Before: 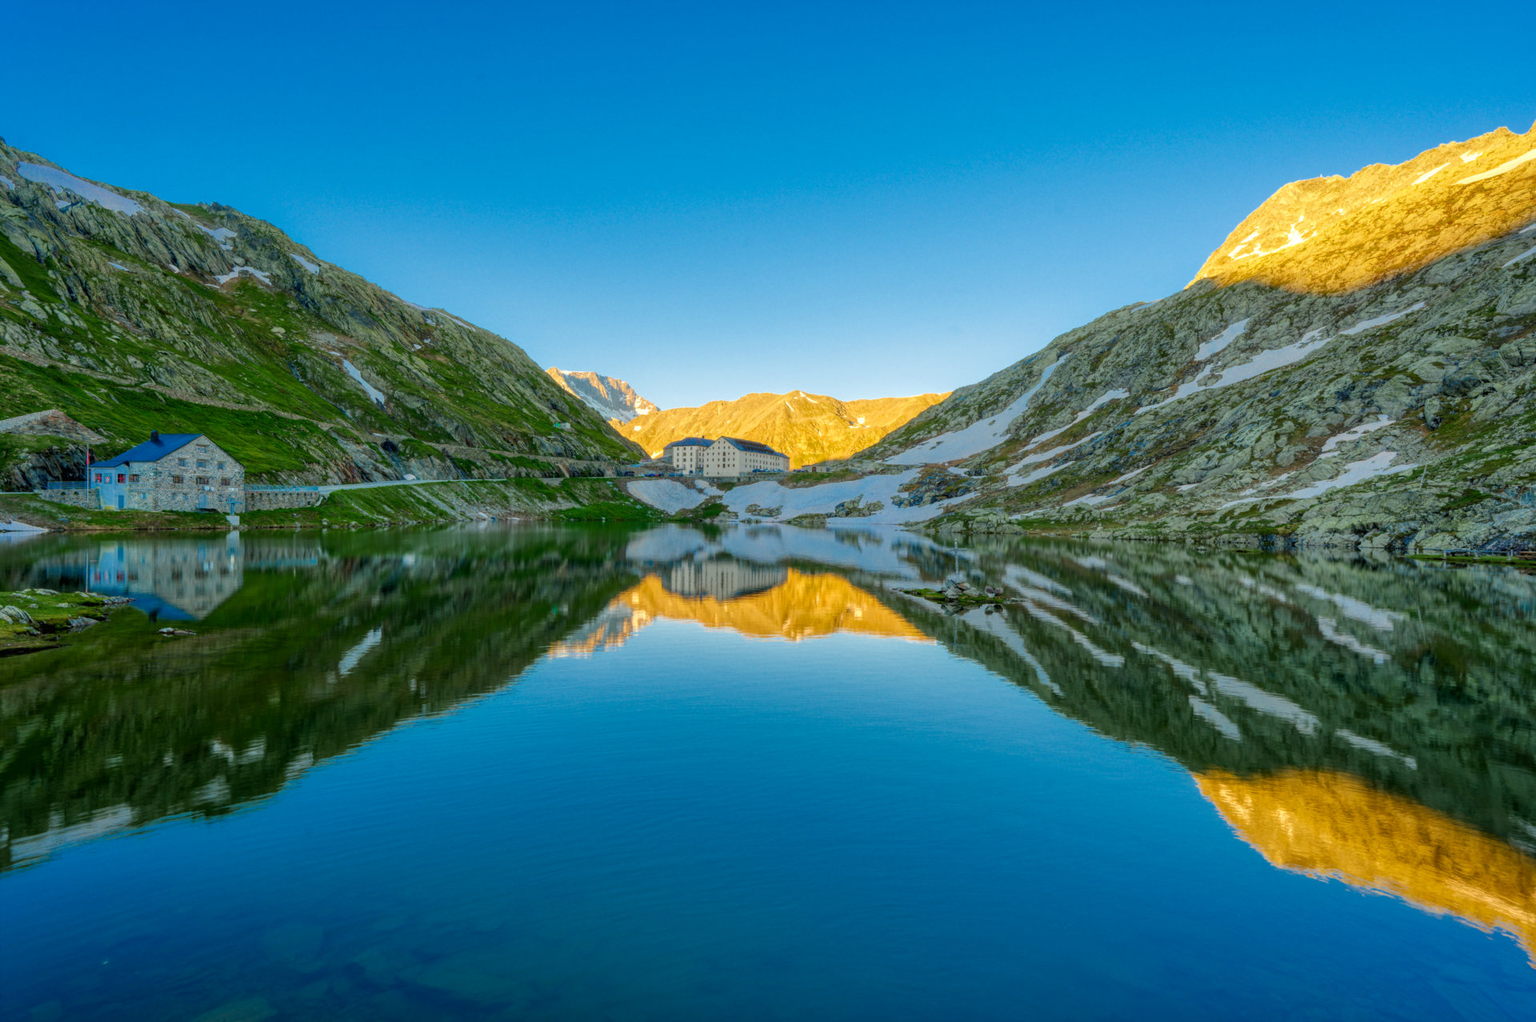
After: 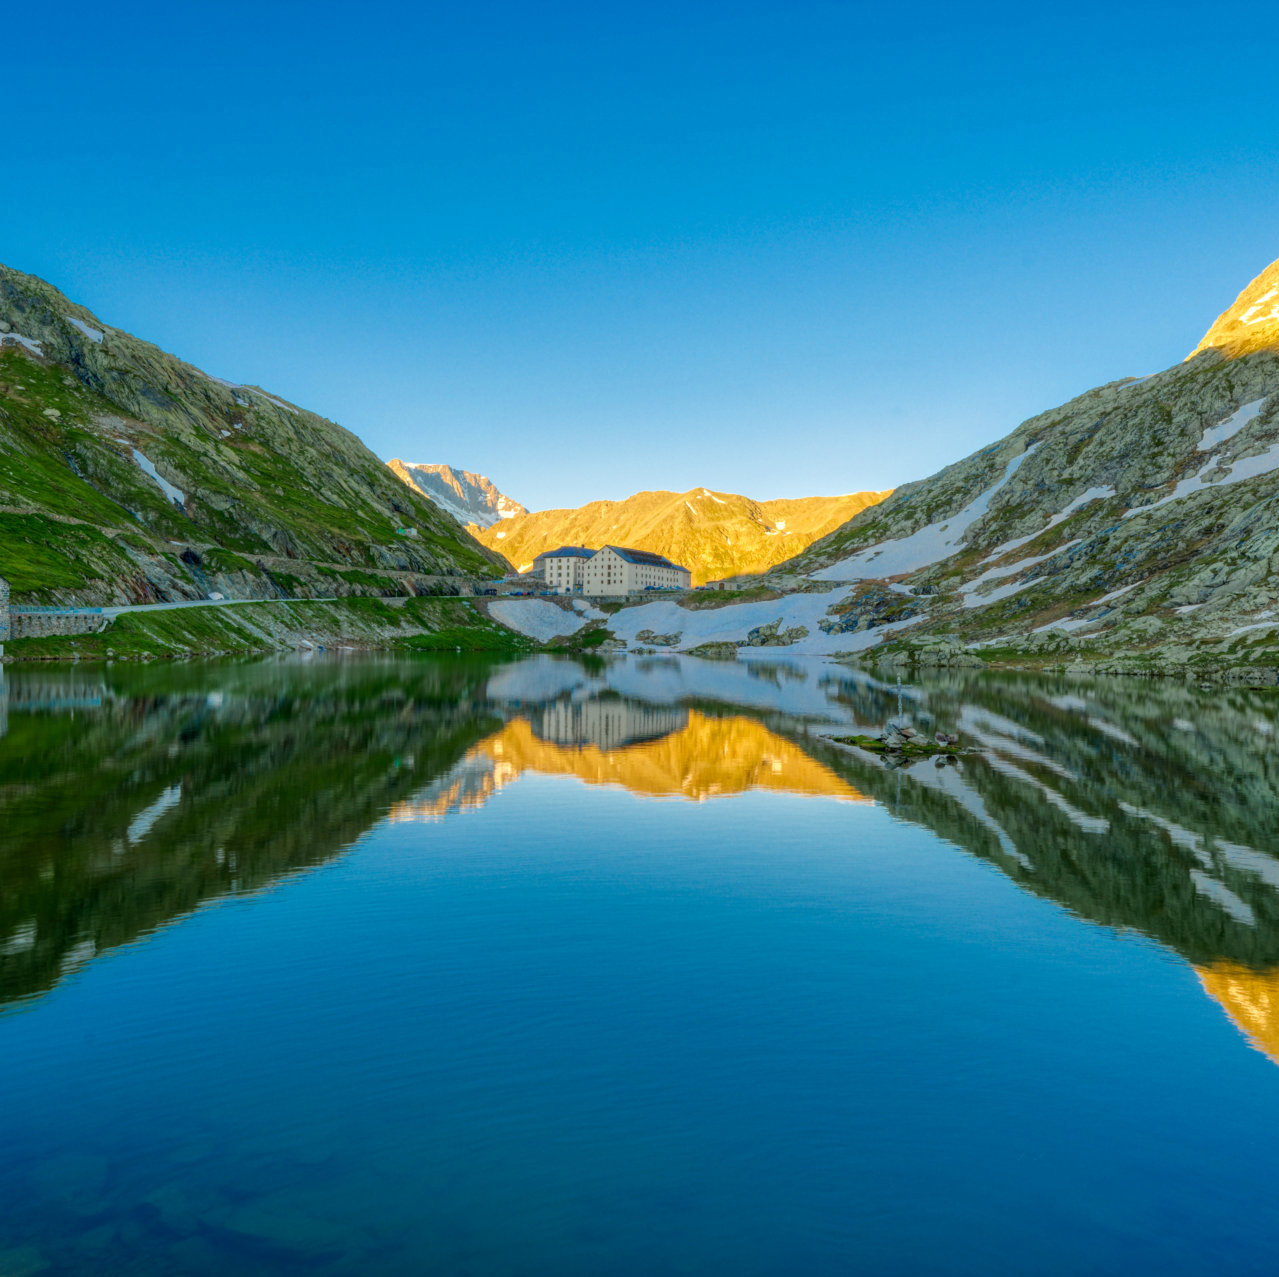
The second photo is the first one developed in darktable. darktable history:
tone equalizer: on, module defaults
crop: left 15.419%, right 17.914%
